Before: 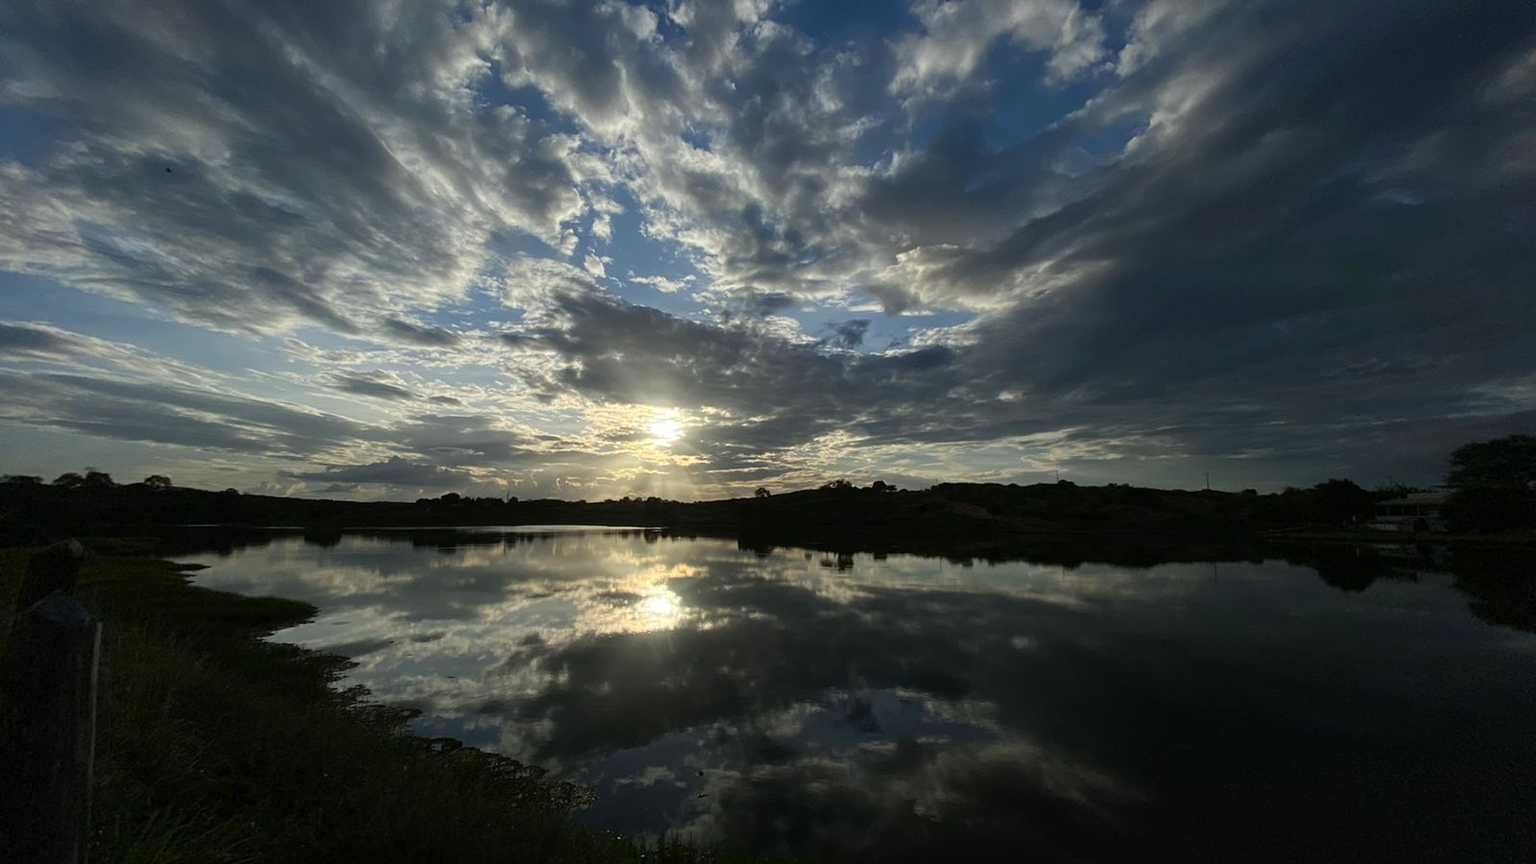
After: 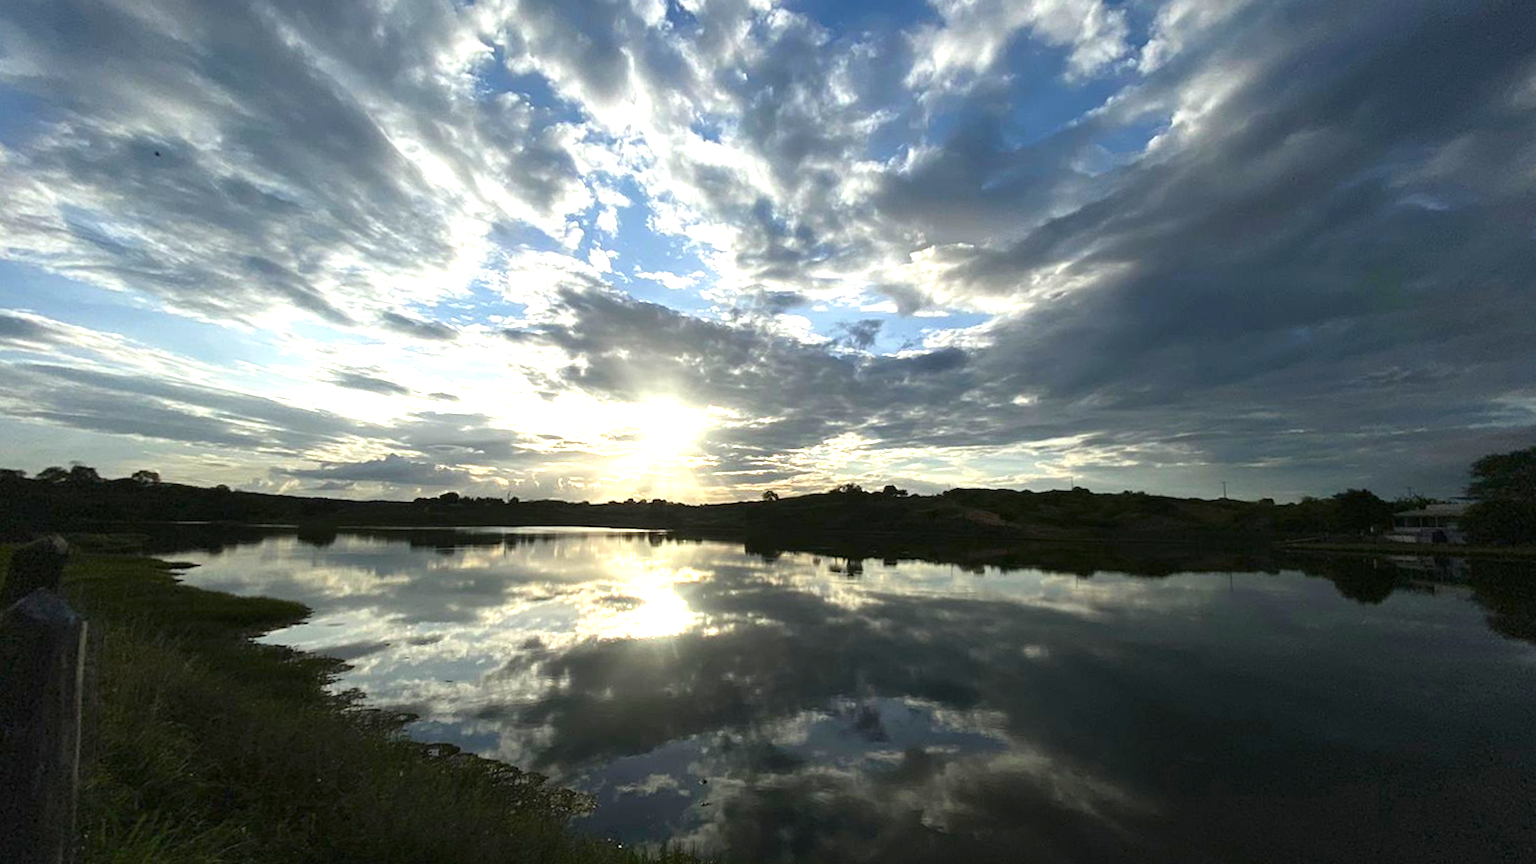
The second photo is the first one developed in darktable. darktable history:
rotate and perspective: rotation 0.174°, lens shift (vertical) 0.013, lens shift (horizontal) 0.019, shear 0.001, automatic cropping original format, crop left 0.007, crop right 0.991, crop top 0.016, crop bottom 0.997
exposure: black level correction 0, exposure 1.5 EV, compensate exposure bias true, compensate highlight preservation false
crop and rotate: angle -0.5°
